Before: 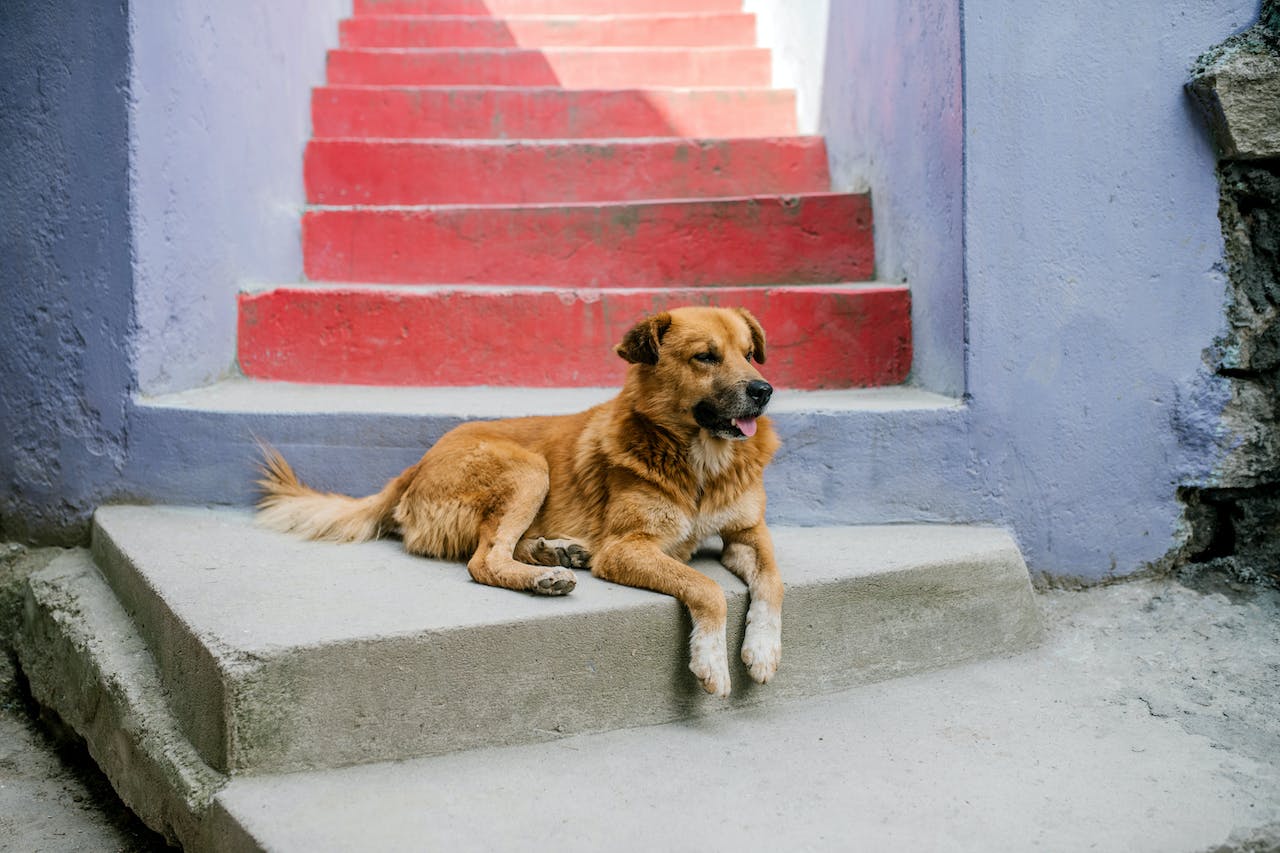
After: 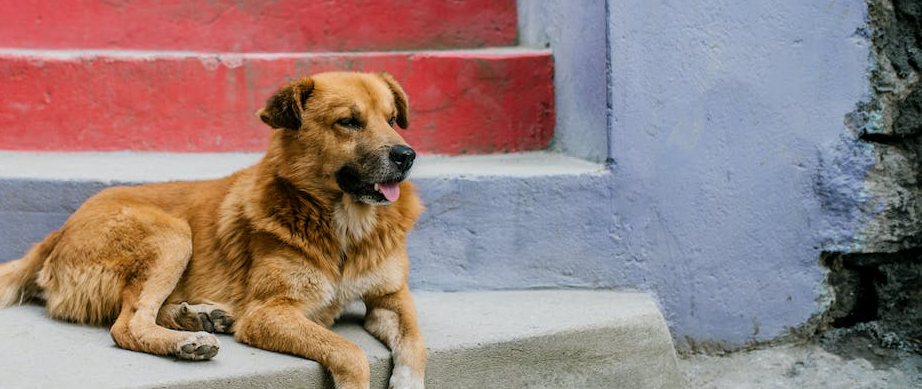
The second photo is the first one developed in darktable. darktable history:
crop and rotate: left 27.967%, top 27.577%, bottom 26.756%
exposure: compensate exposure bias true, compensate highlight preservation false
